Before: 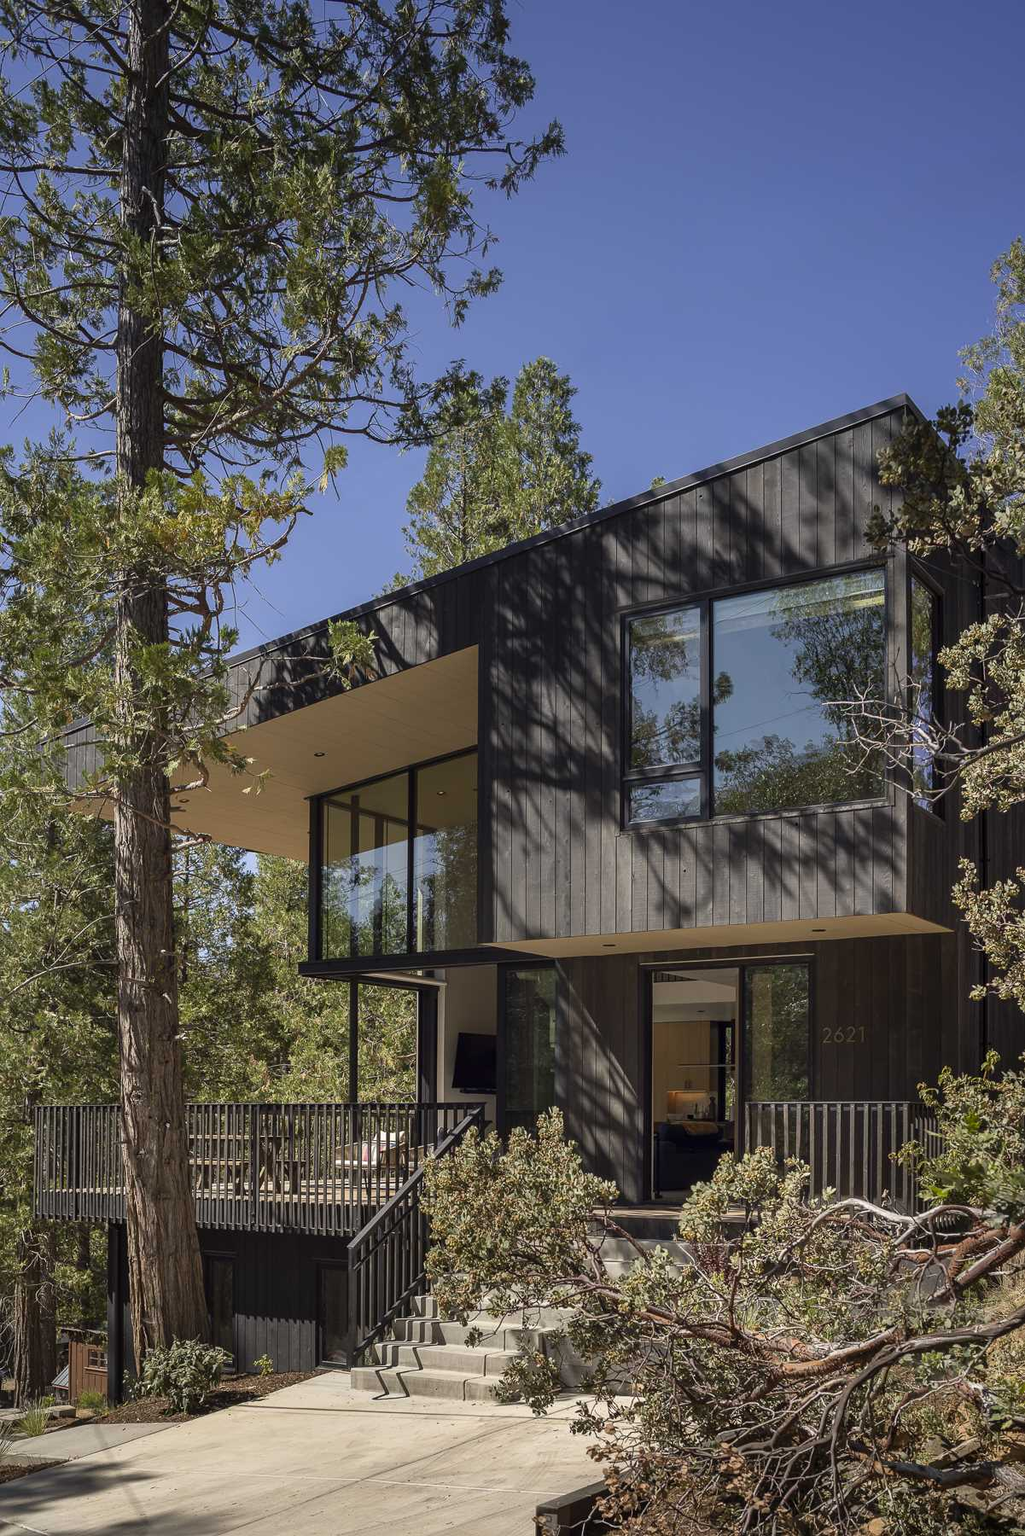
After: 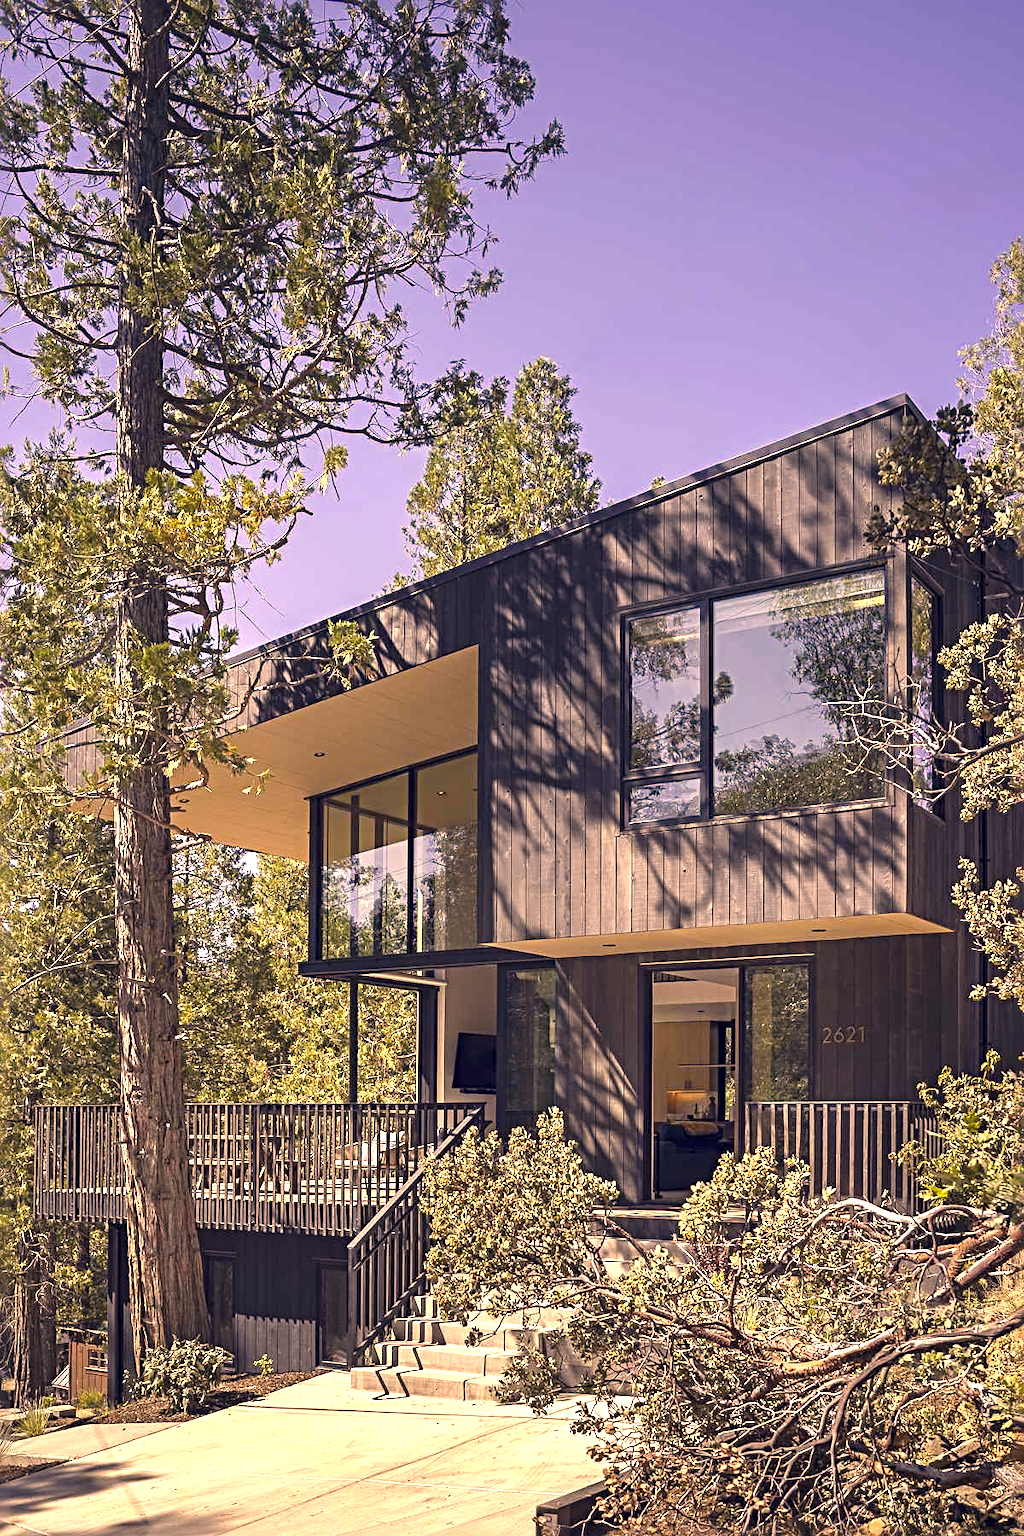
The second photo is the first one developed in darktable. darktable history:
tone equalizer: smoothing 1
contrast brightness saturation: saturation -0.046
sharpen: radius 4.853
exposure: black level correction 0, exposure 1.104 EV, compensate highlight preservation false
color correction: highlights a* 19.89, highlights b* 28.26, shadows a* 3.31, shadows b* -16.9, saturation 0.716
color balance rgb: shadows lift › chroma 2.051%, shadows lift › hue 247.64°, highlights gain › chroma 0.916%, highlights gain › hue 29.43°, perceptual saturation grading › global saturation 30.892%, global vibrance 20%
